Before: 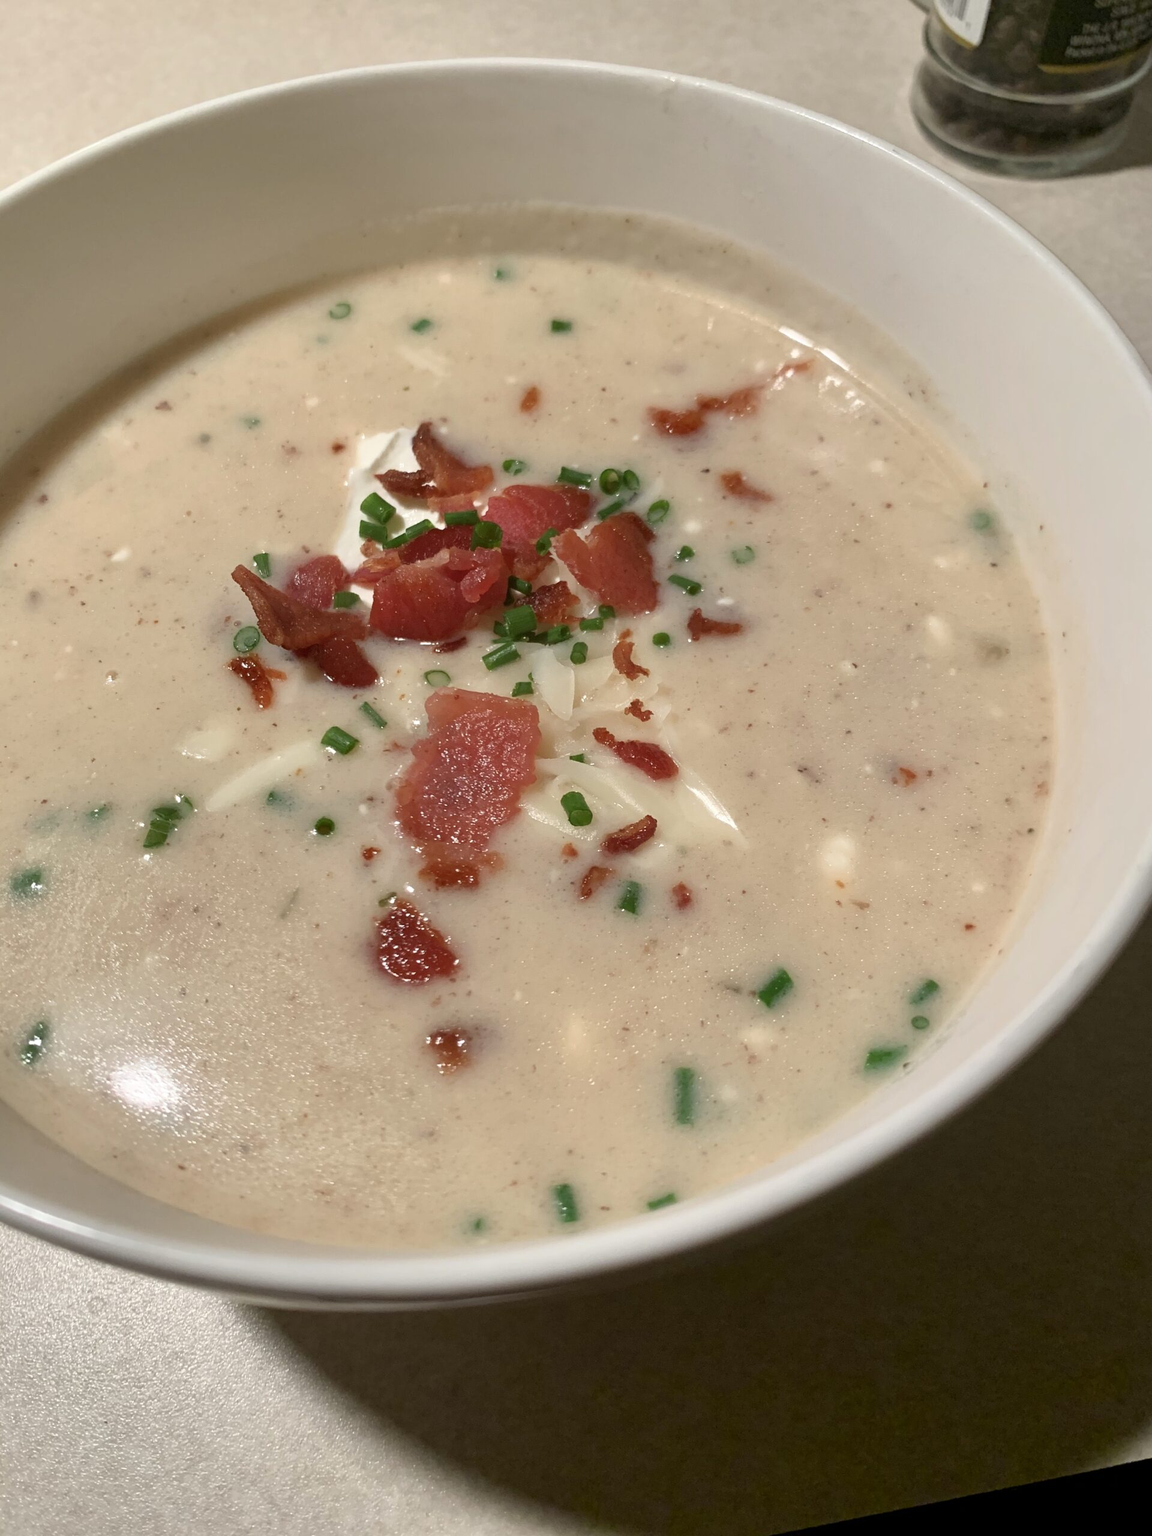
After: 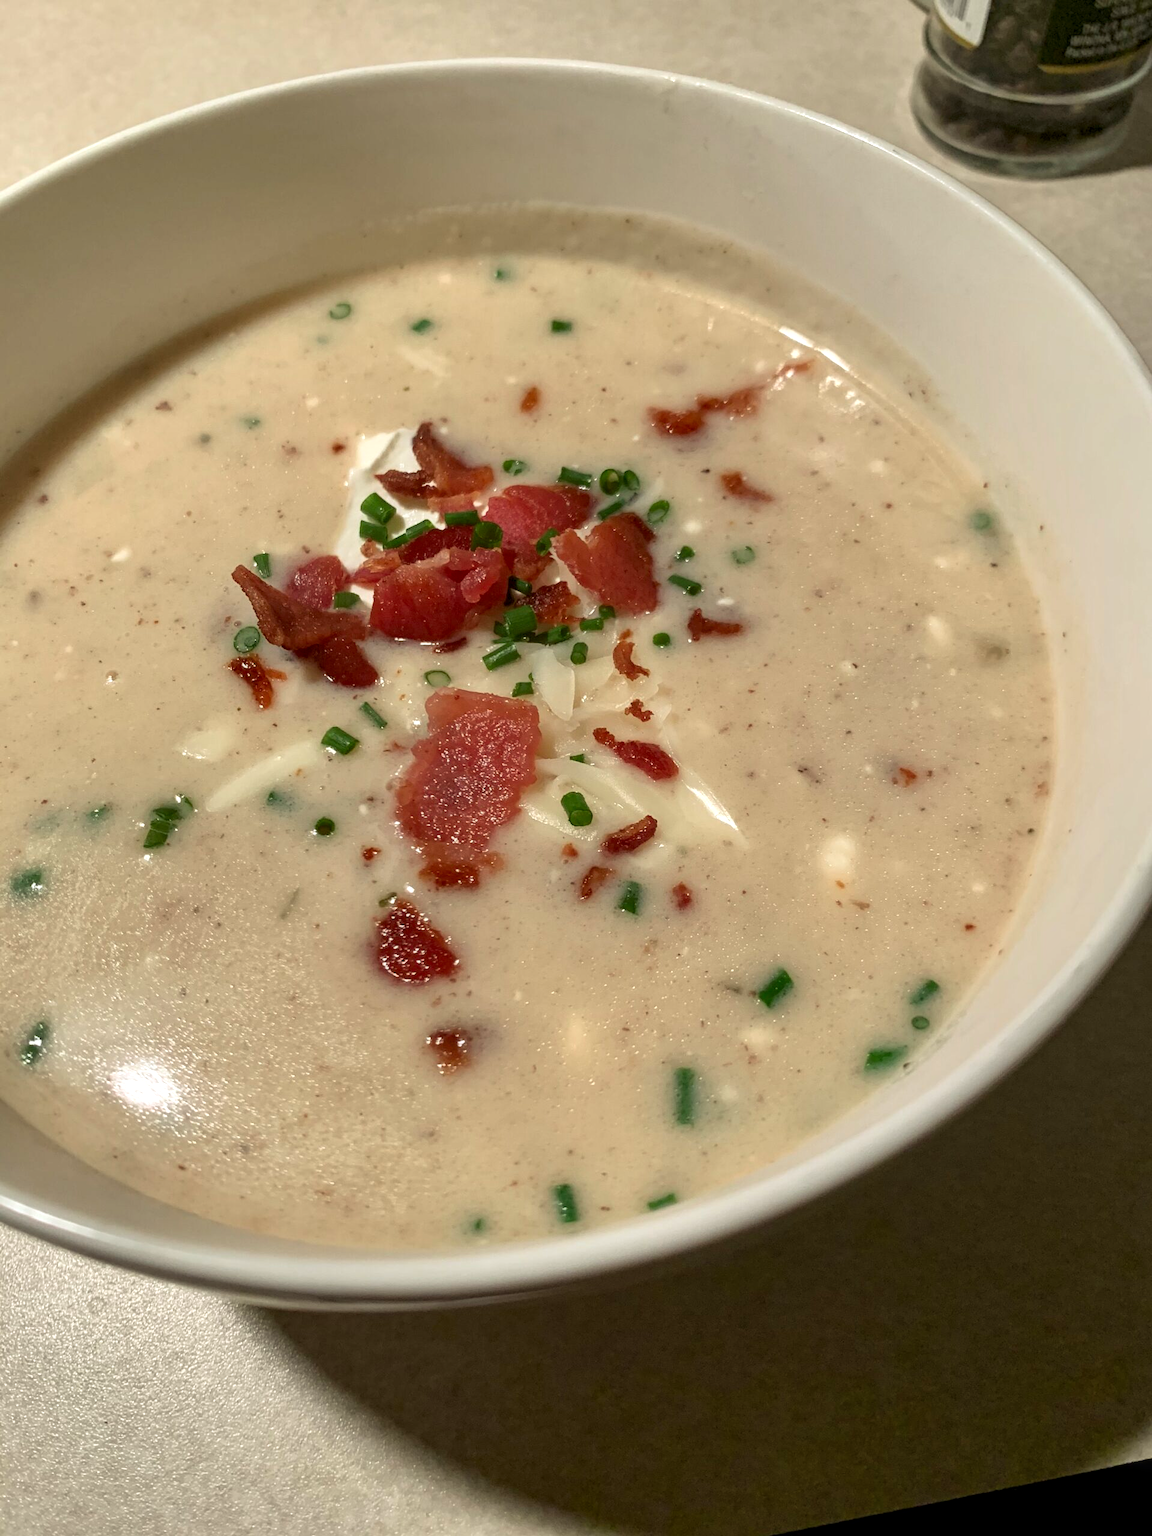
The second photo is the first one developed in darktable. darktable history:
rgb curve: curves: ch2 [(0, 0) (0.567, 0.512) (1, 1)], mode RGB, independent channels
local contrast: detail 130%
